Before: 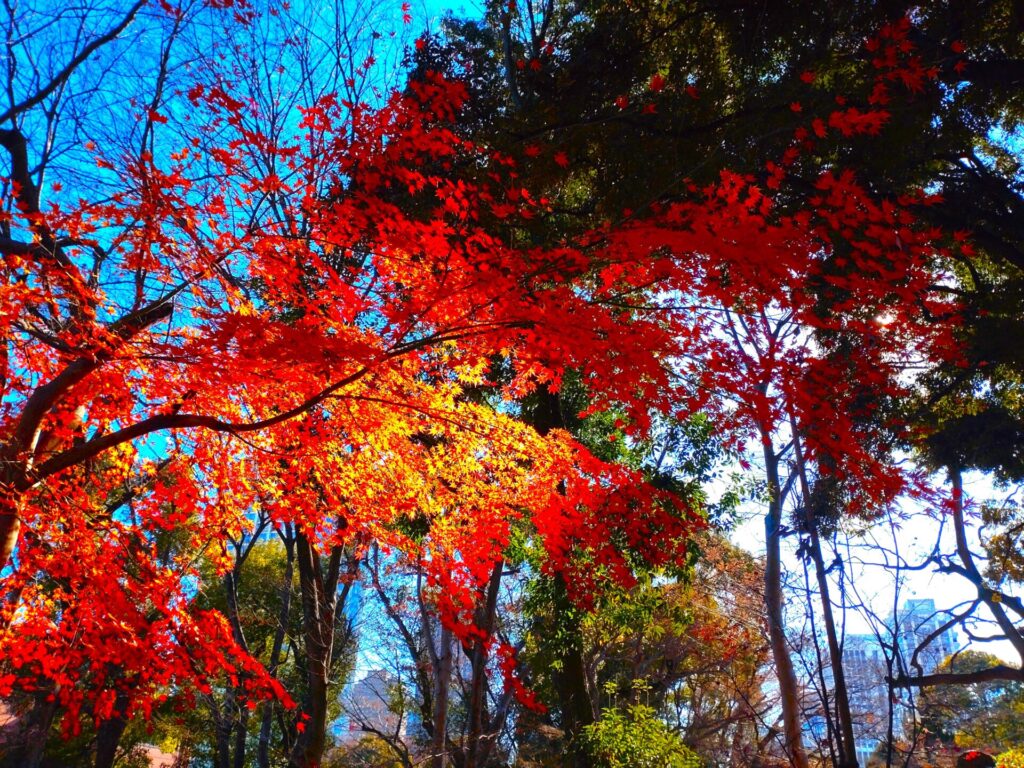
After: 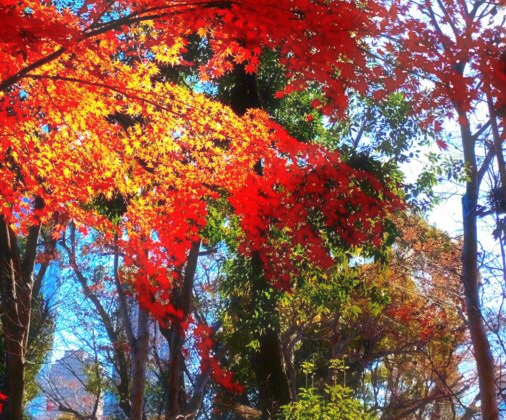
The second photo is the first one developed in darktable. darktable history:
crop: left 29.672%, top 41.786%, right 20.851%, bottom 3.487%
velvia: on, module defaults
exposure: compensate highlight preservation false
haze removal: strength -0.1, adaptive false
